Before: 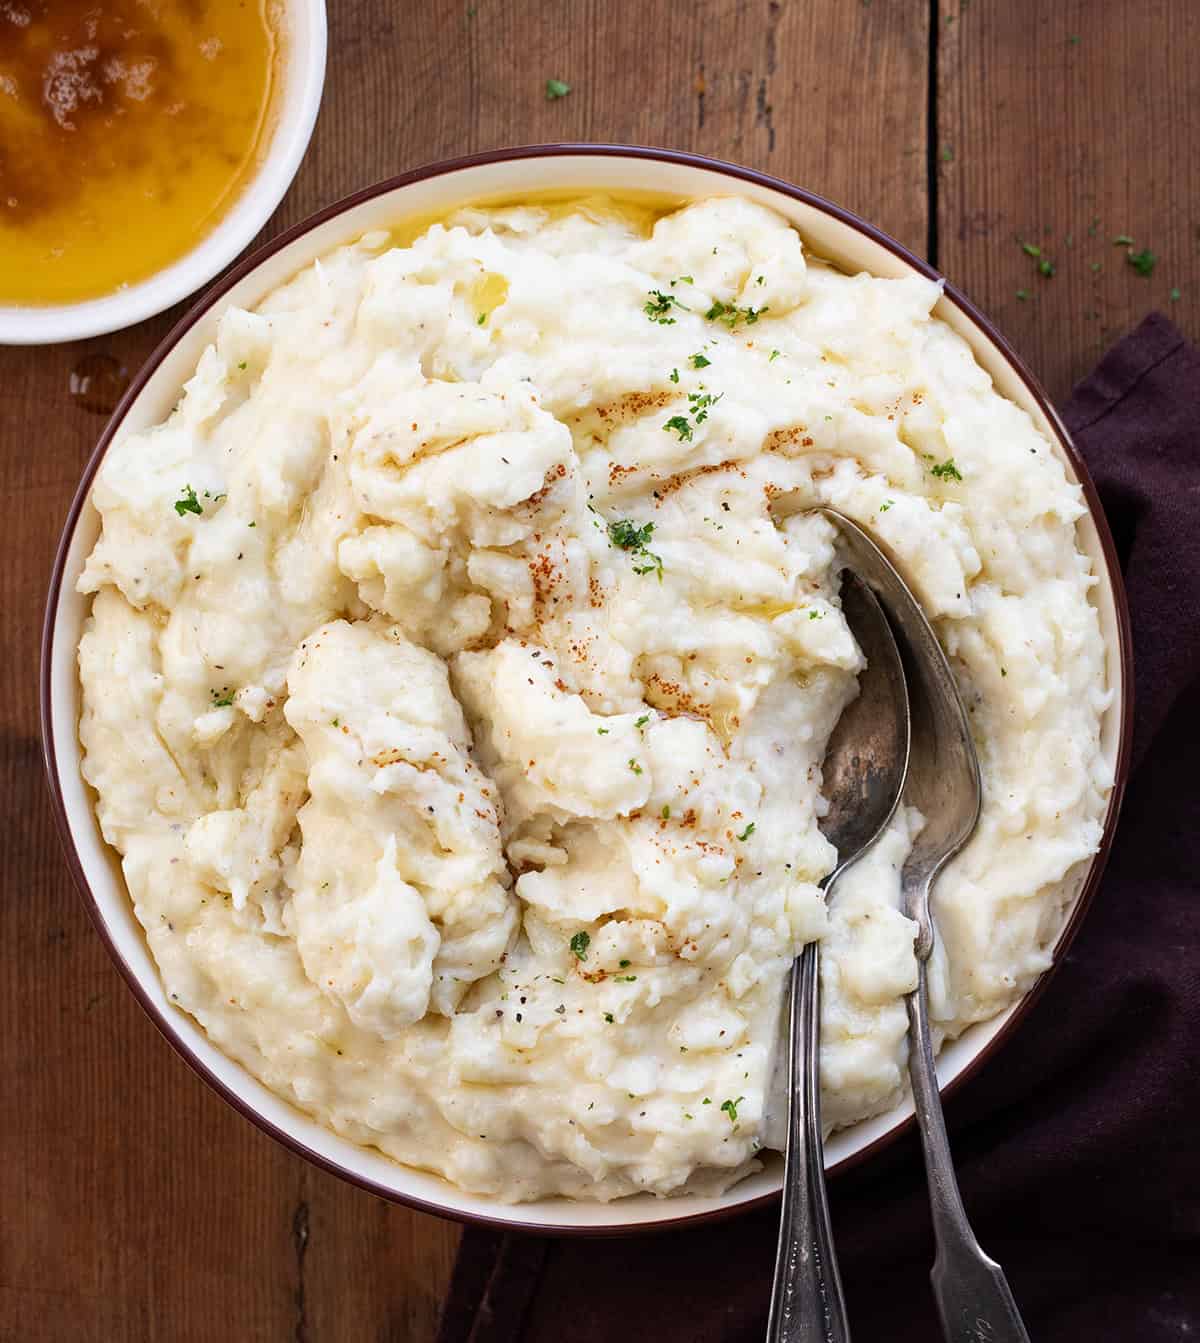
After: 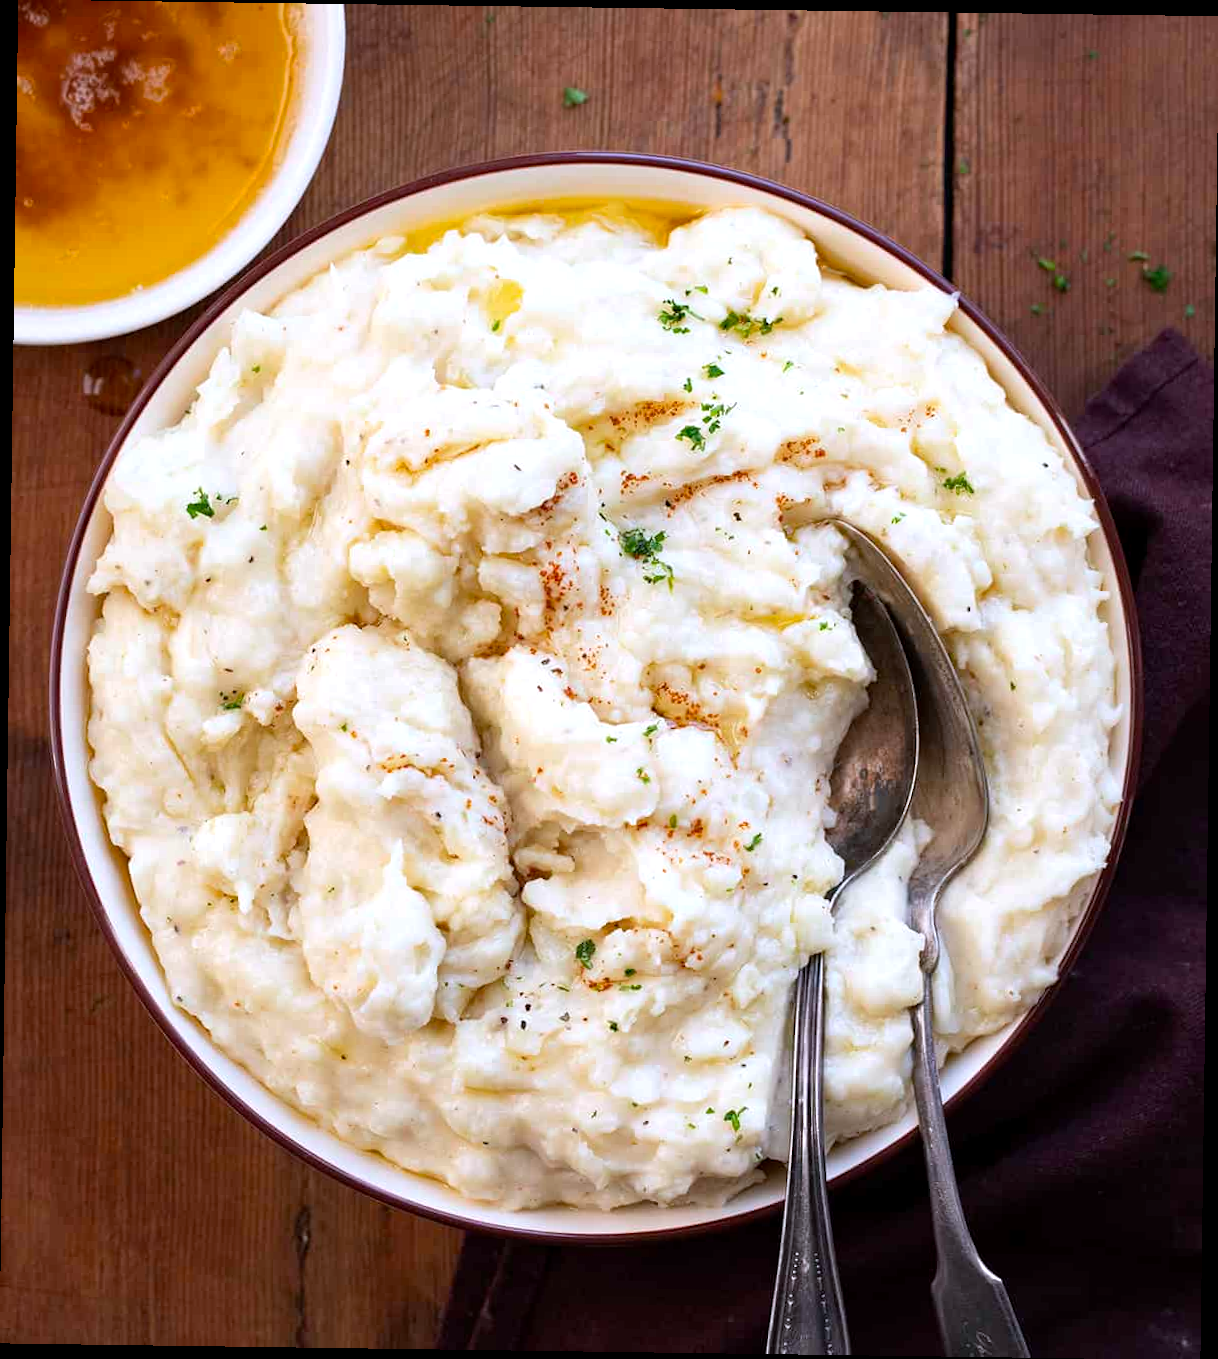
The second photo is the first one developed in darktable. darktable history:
white balance: red 0.984, blue 1.059
rotate and perspective: rotation 0.8°, automatic cropping off
exposure: black level correction 0.001, exposure 0.191 EV, compensate highlight preservation false
